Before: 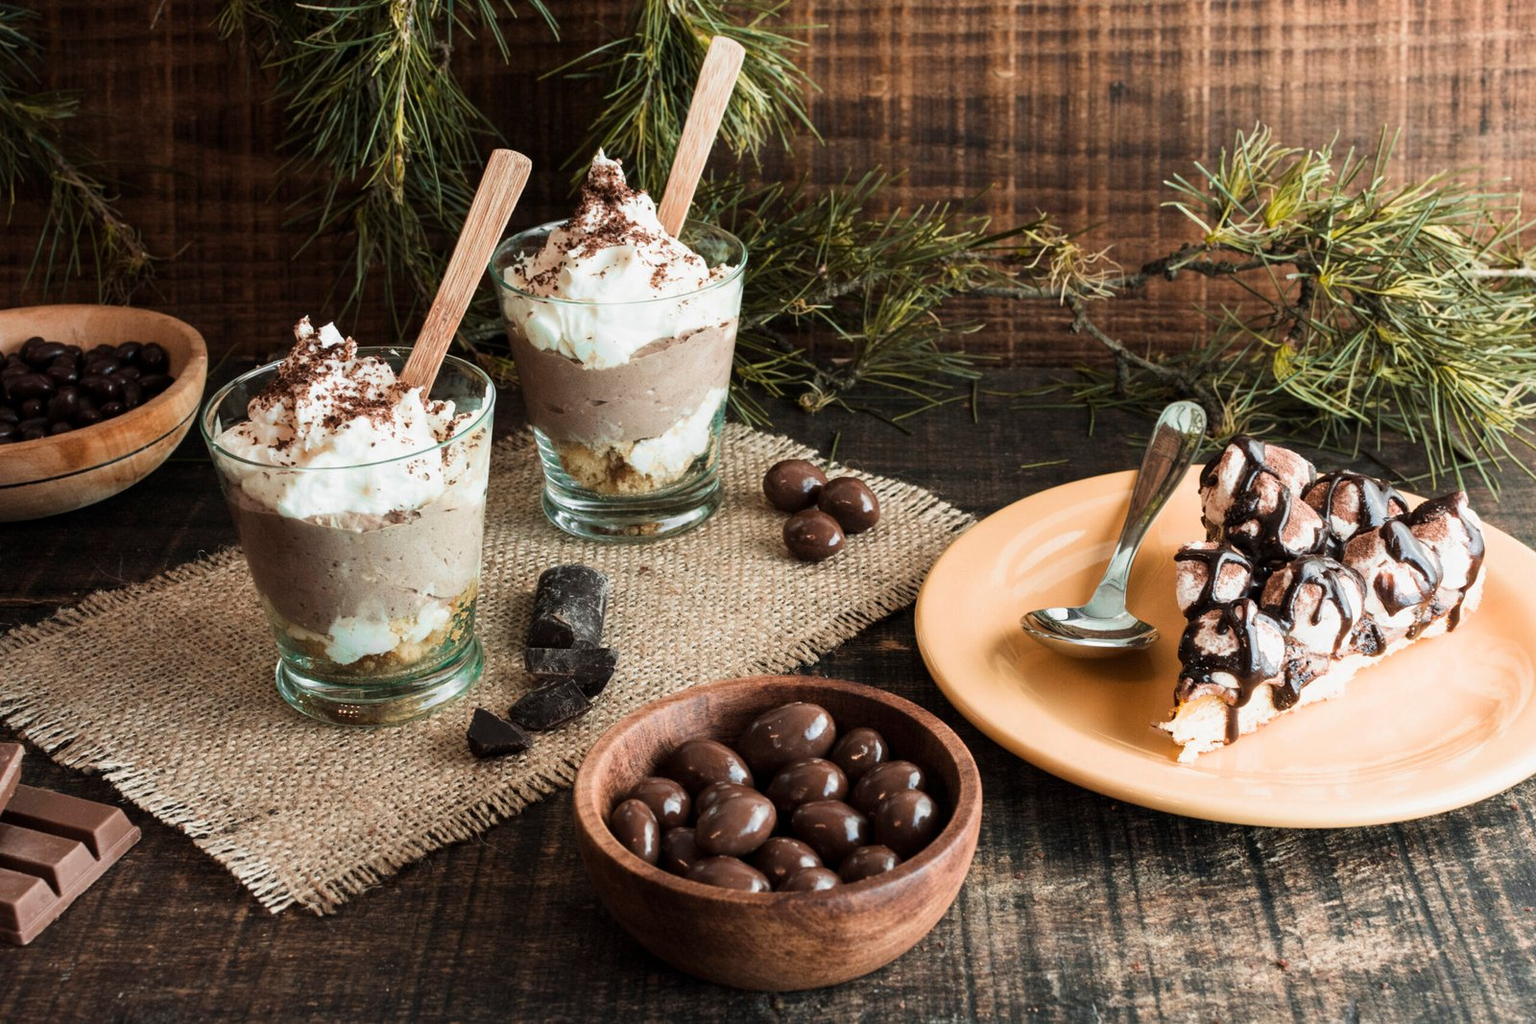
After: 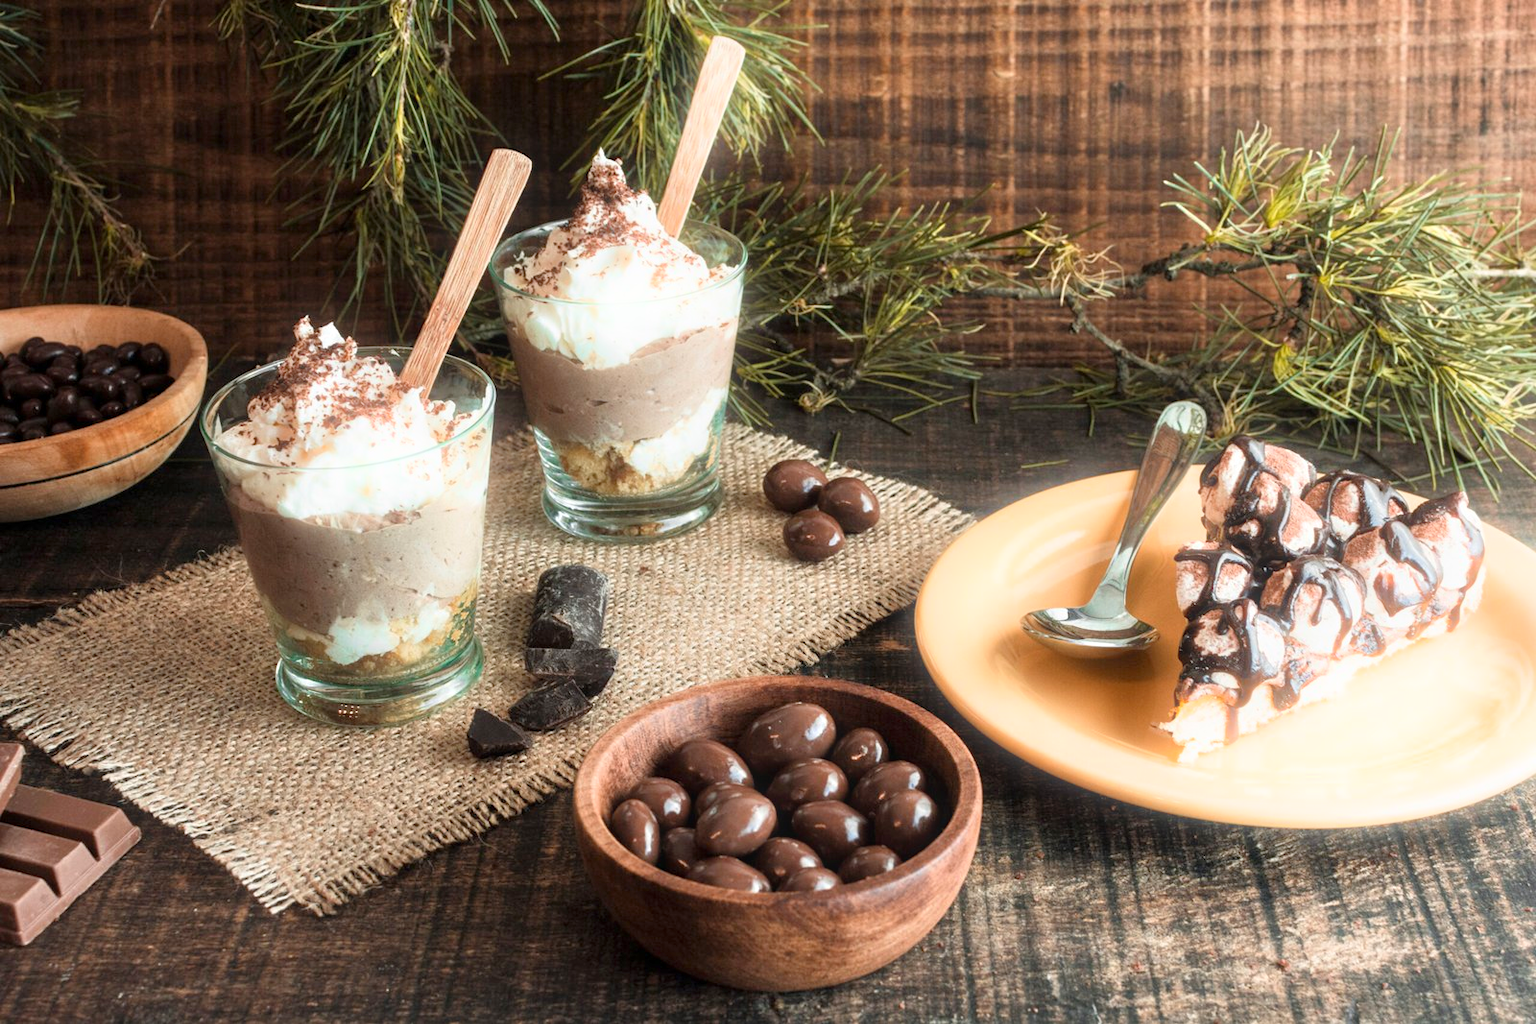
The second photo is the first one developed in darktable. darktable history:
tone equalizer: -8 EV 1 EV, -7 EV 1 EV, -6 EV 1 EV, -5 EV 1 EV, -4 EV 1 EV, -3 EV 0.75 EV, -2 EV 0.5 EV, -1 EV 0.25 EV
white balance: emerald 1
bloom: size 5%, threshold 95%, strength 15%
